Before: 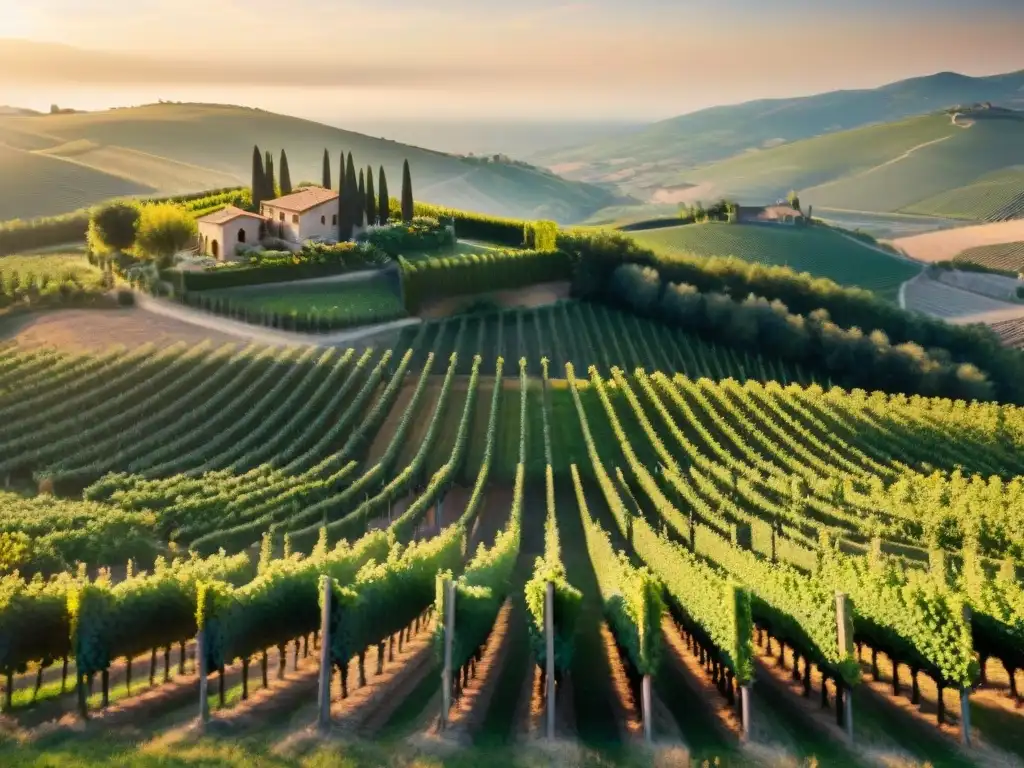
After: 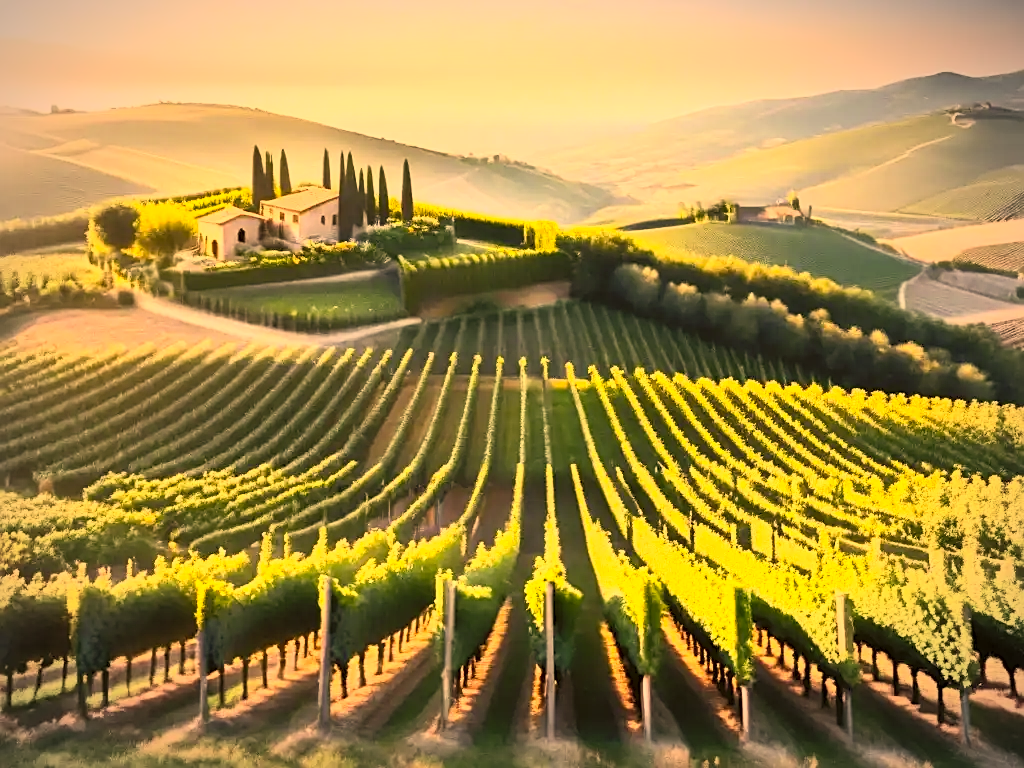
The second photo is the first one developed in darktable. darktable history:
sharpen: on, module defaults
contrast brightness saturation: contrast 0.381, brightness 0.533
color correction: highlights a* 18.63, highlights b* 35.2, shadows a* 1.39, shadows b* 6.52, saturation 1.05
vignetting: fall-off radius 59.72%, automatic ratio true
